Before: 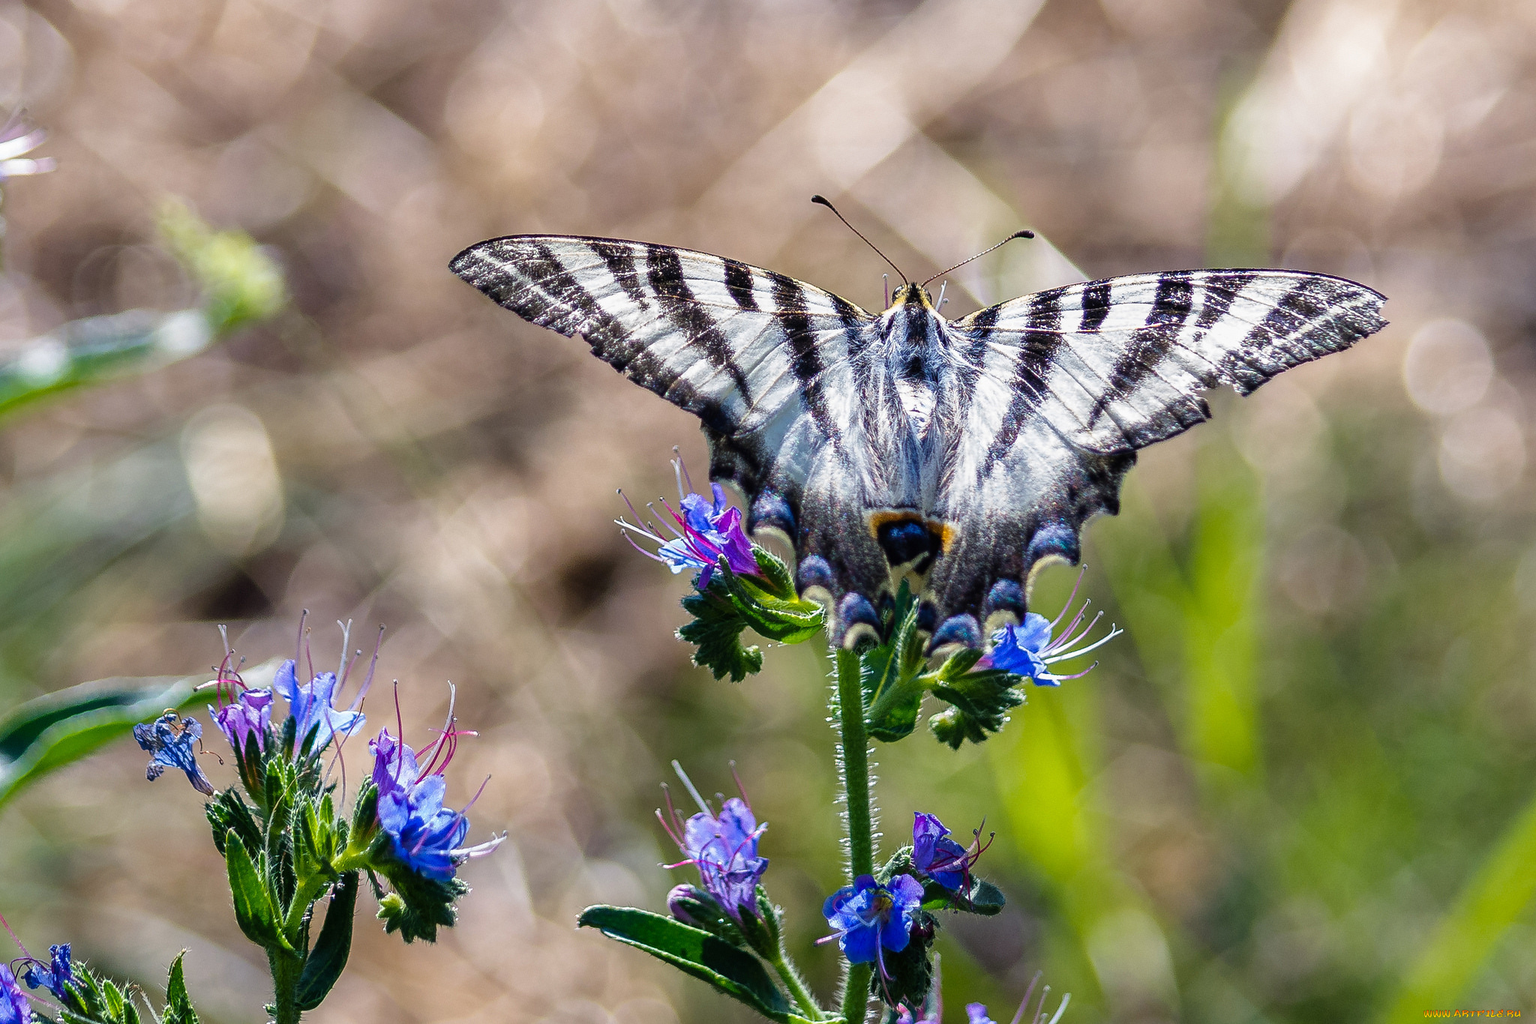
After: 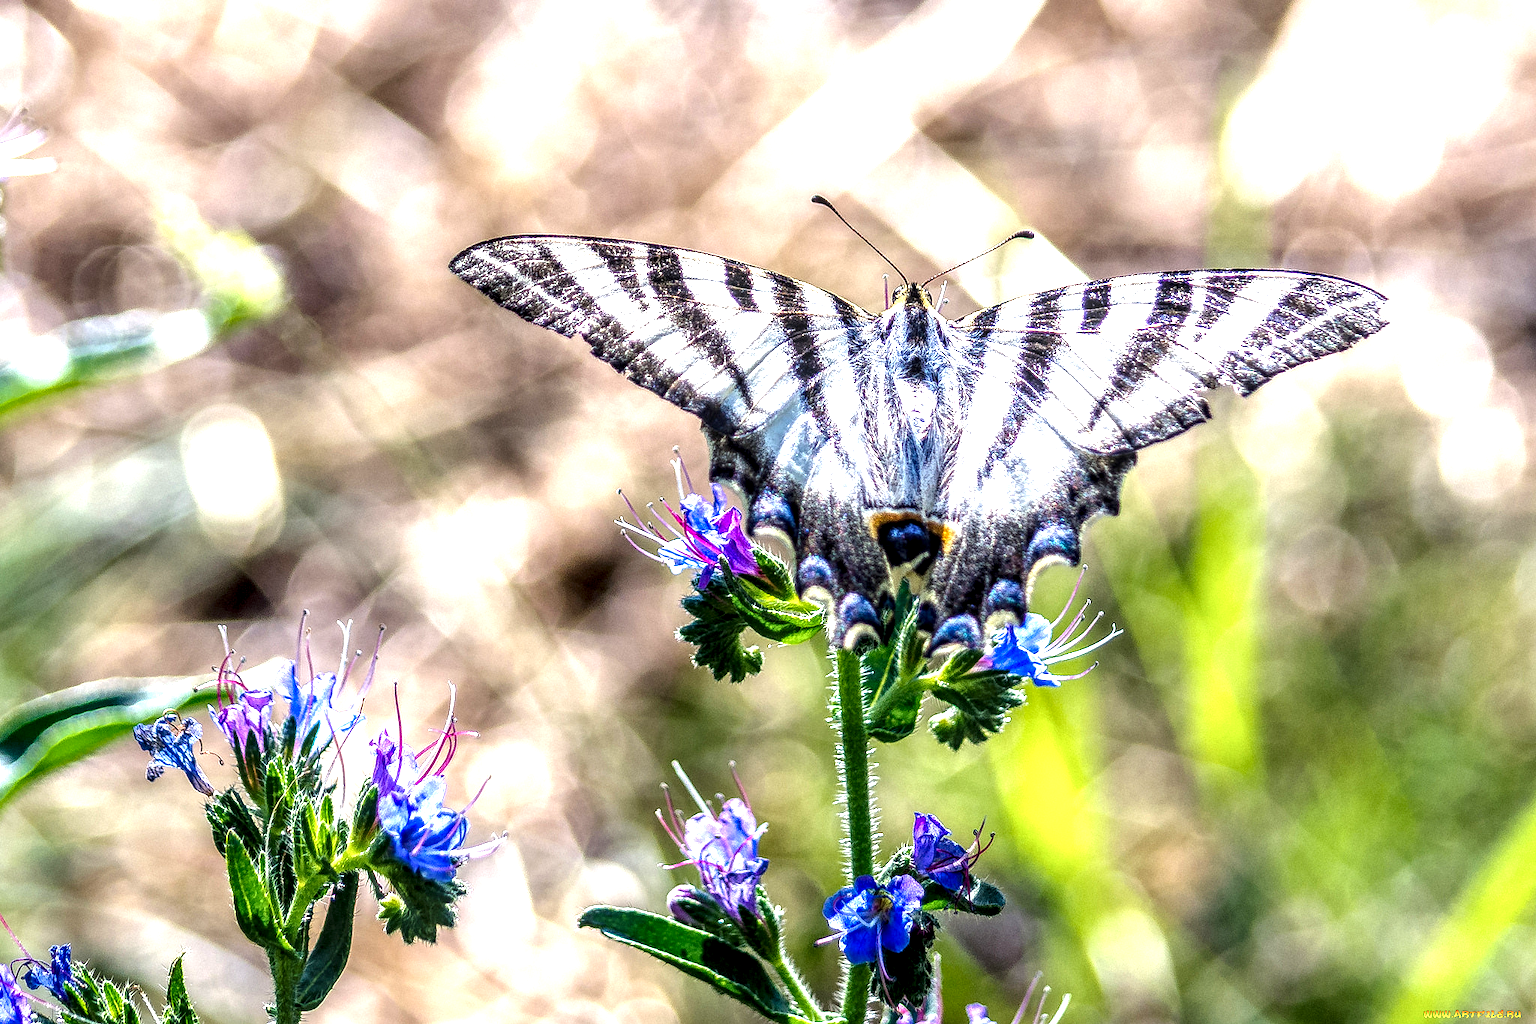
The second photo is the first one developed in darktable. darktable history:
exposure: black level correction 0, exposure 1.2 EV, compensate exposure bias true, compensate highlight preservation false
local contrast: highlights 14%, shadows 36%, detail 183%, midtone range 0.472
